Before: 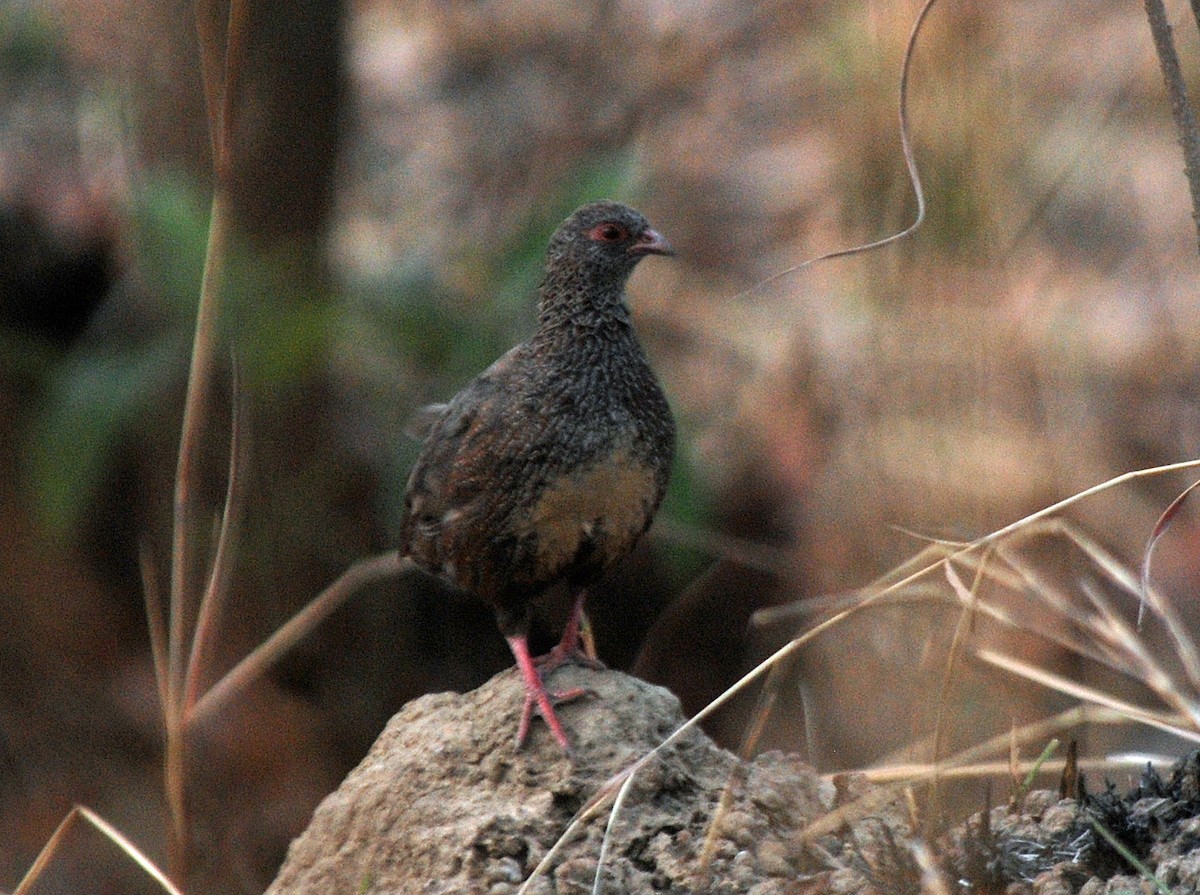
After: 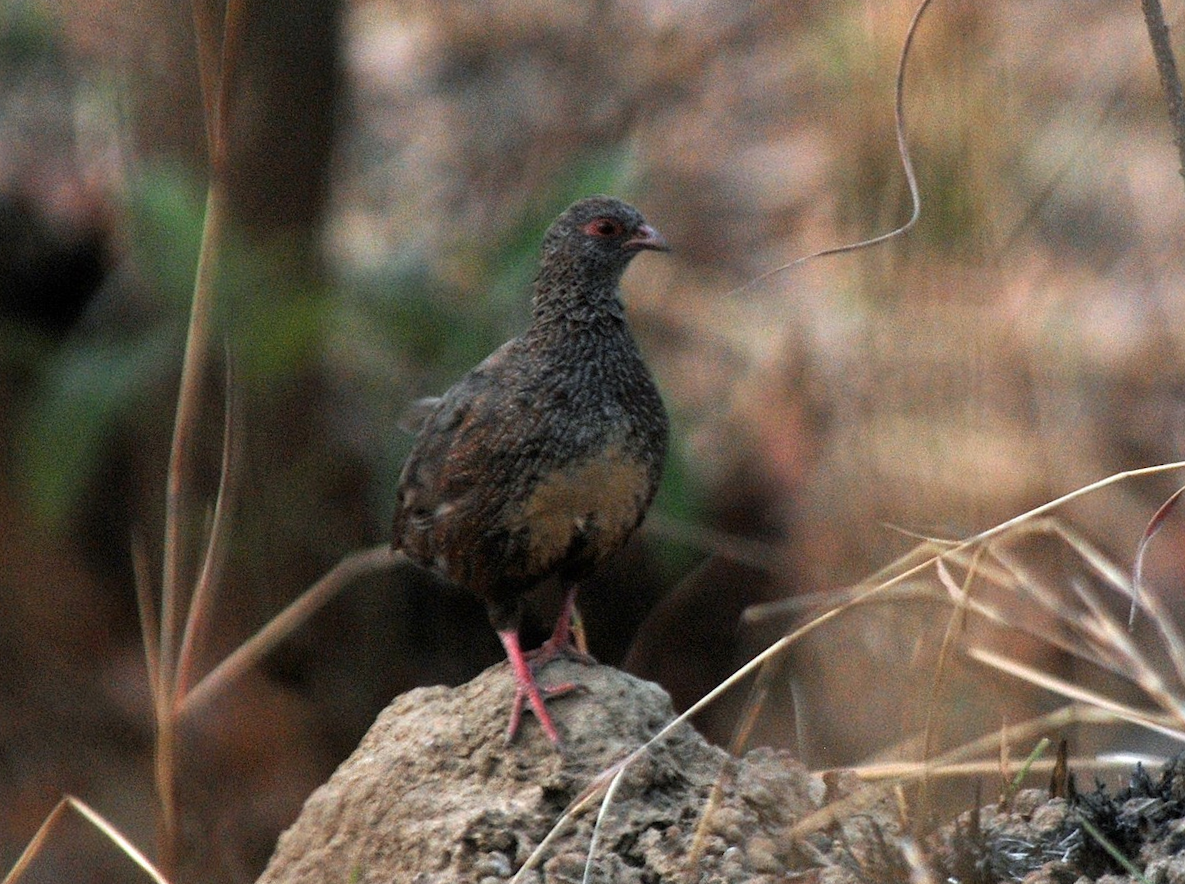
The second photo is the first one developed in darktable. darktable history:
crop and rotate: angle -0.522°
